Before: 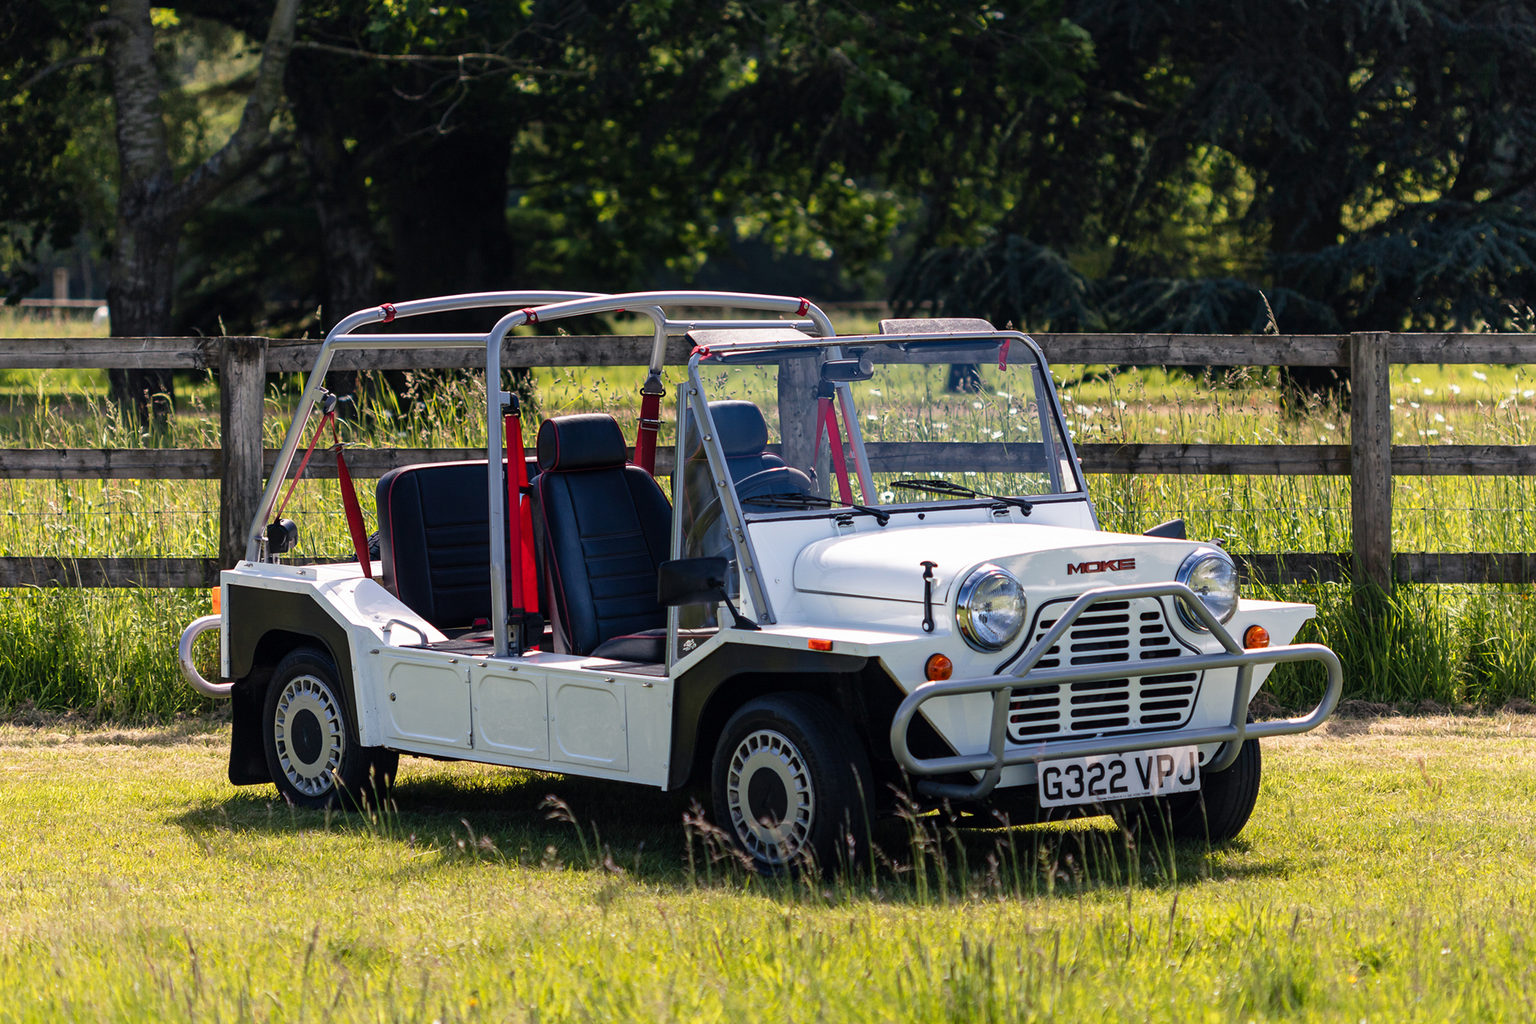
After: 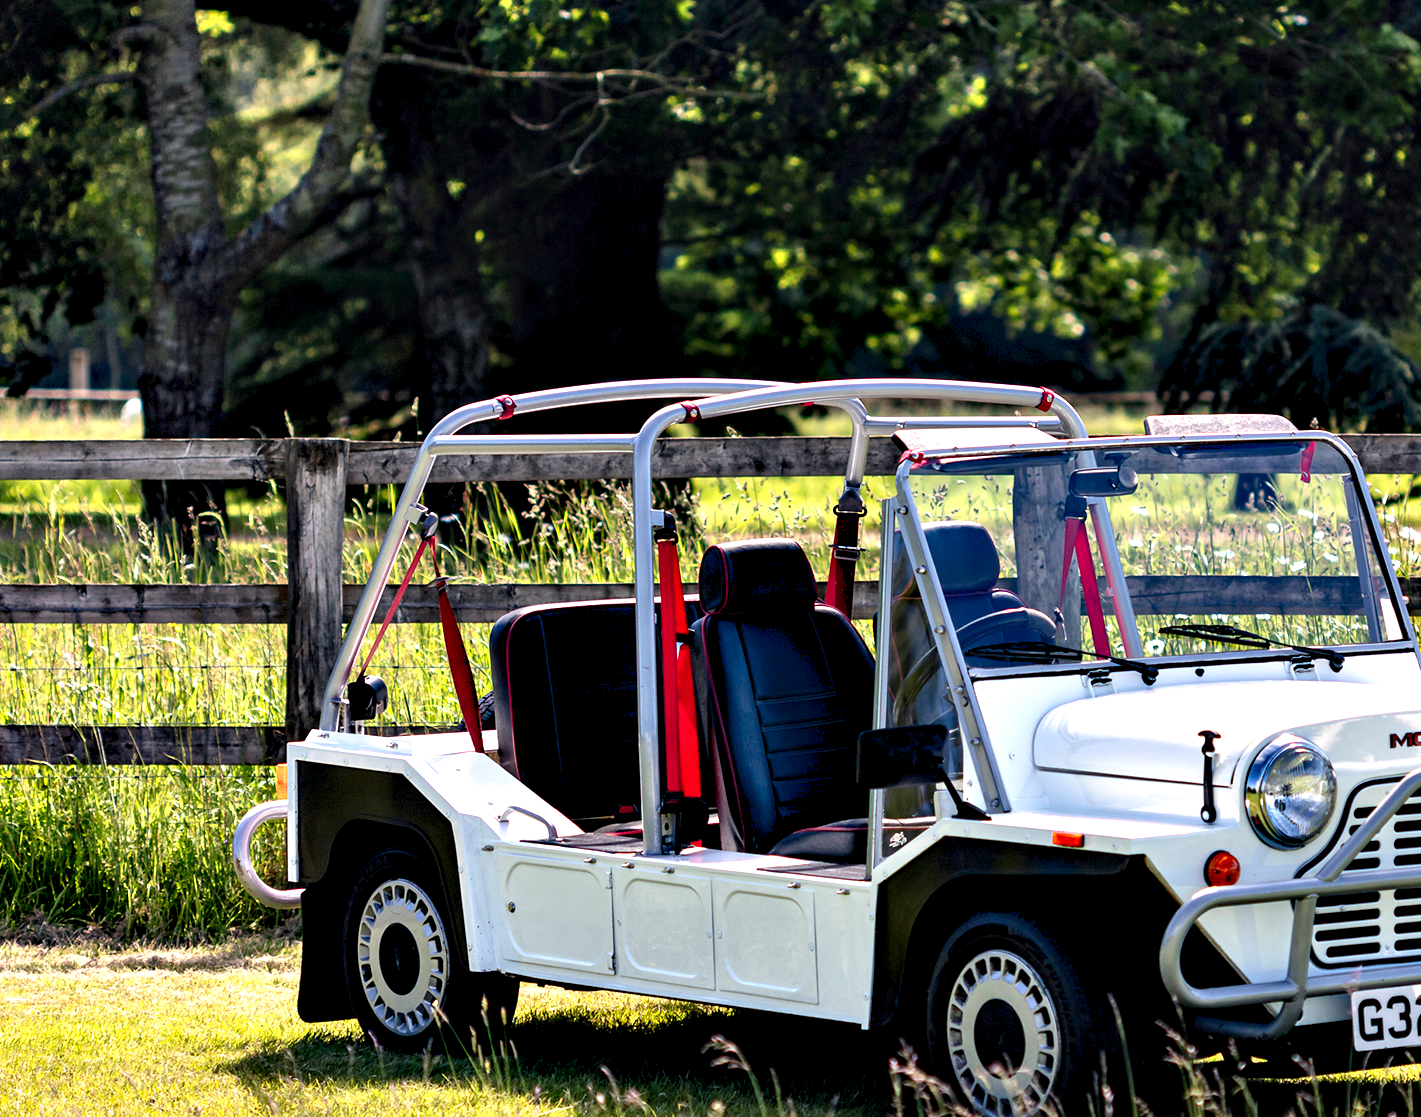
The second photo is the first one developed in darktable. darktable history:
levels: levels [0, 0.435, 0.917]
contrast equalizer: y [[0.6 ×6], [0.55 ×6], [0 ×6], [0 ×6], [0 ×6]]
crop: right 28.915%, bottom 16.181%
